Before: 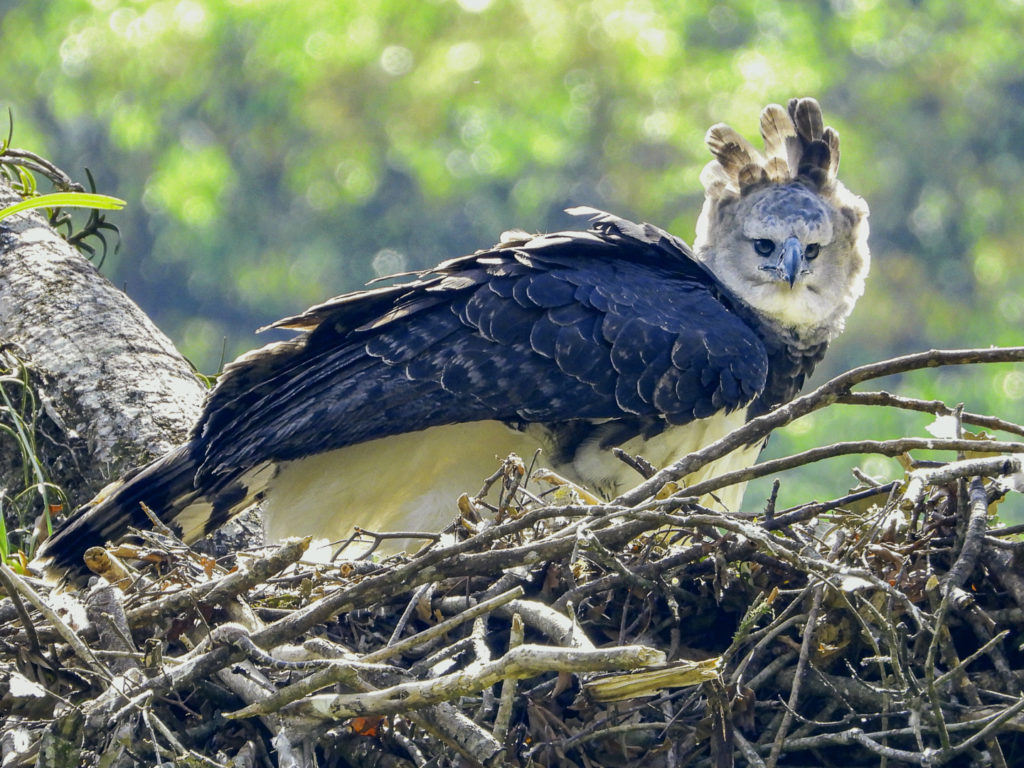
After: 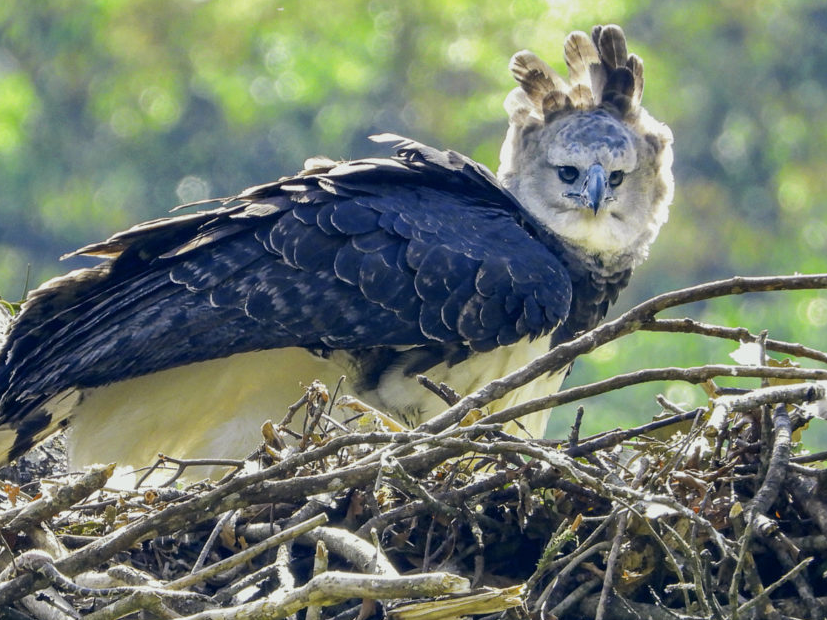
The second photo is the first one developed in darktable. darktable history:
shadows and highlights: shadows 37.27, highlights -28.18, soften with gaussian
crop: left 19.159%, top 9.58%, bottom 9.58%
